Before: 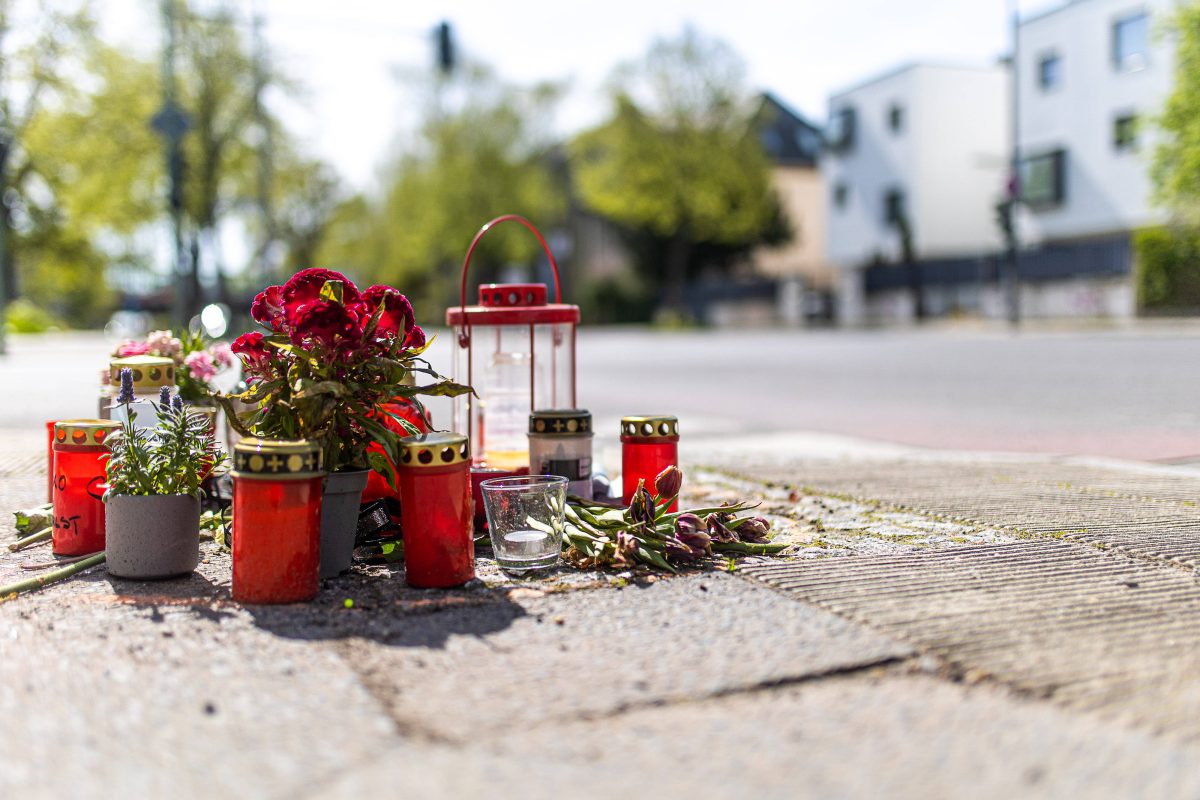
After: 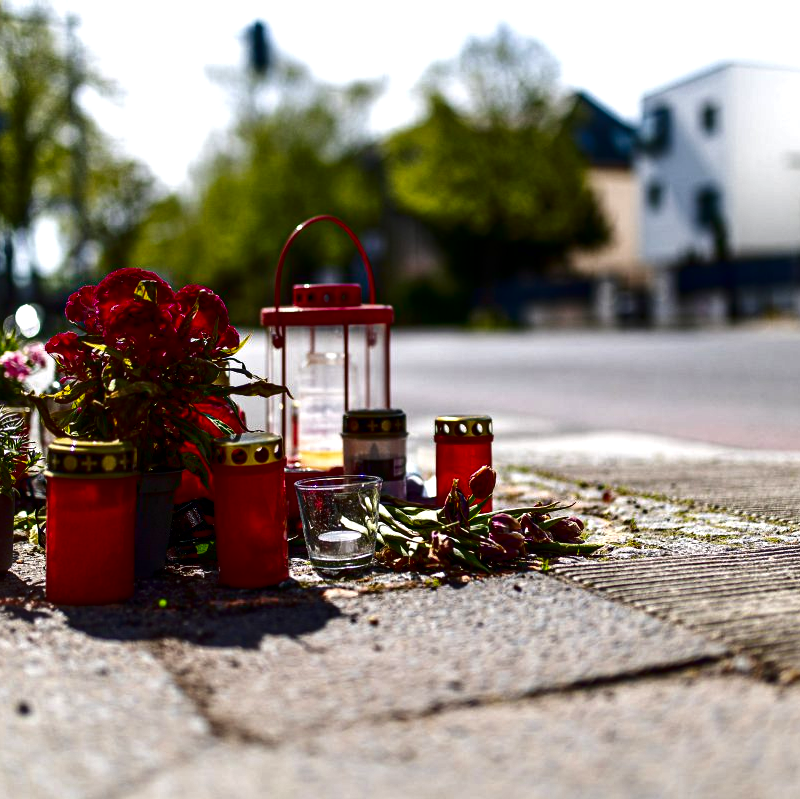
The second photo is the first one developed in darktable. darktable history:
tone equalizer: on, module defaults
exposure: exposure 0.194 EV, compensate exposure bias true, compensate highlight preservation false
crop and rotate: left 15.576%, right 17.69%
contrast brightness saturation: contrast 0.09, brightness -0.593, saturation 0.169
